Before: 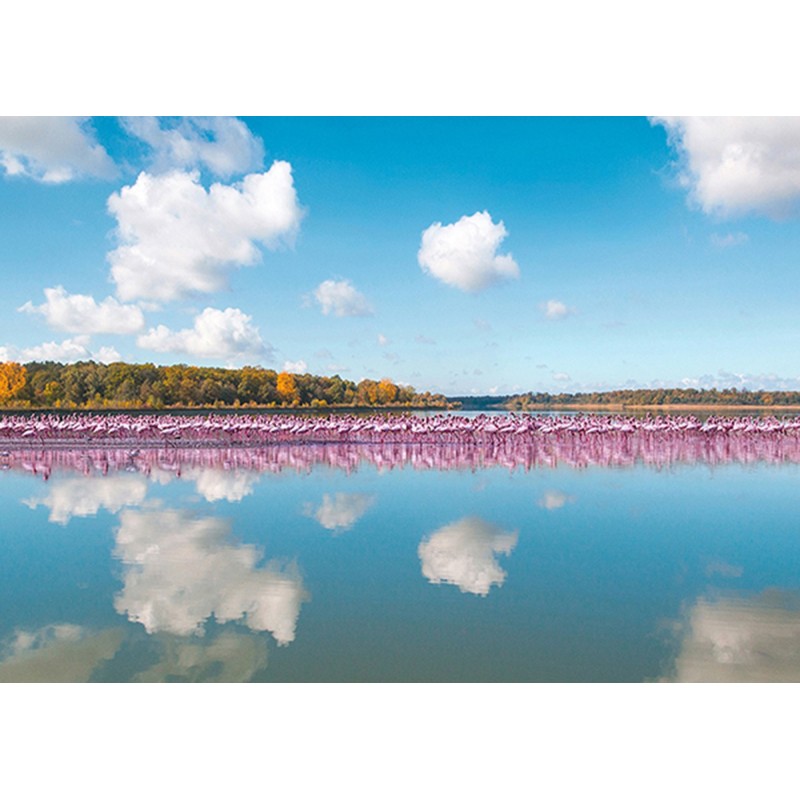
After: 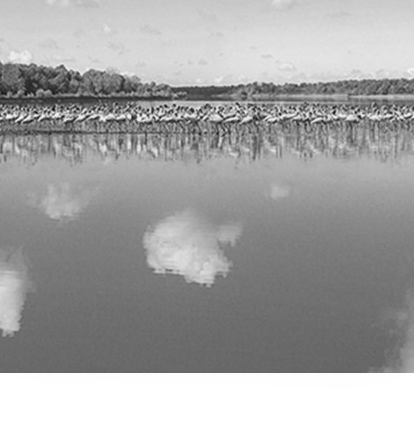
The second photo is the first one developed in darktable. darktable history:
crop: left 34.479%, top 38.822%, right 13.718%, bottom 5.172%
sharpen: radius 2.883, amount 0.868, threshold 47.523
color correction: highlights a* 0.207, highlights b* 2.7, shadows a* -0.874, shadows b* -4.78
monochrome: a 0, b 0, size 0.5, highlights 0.57
